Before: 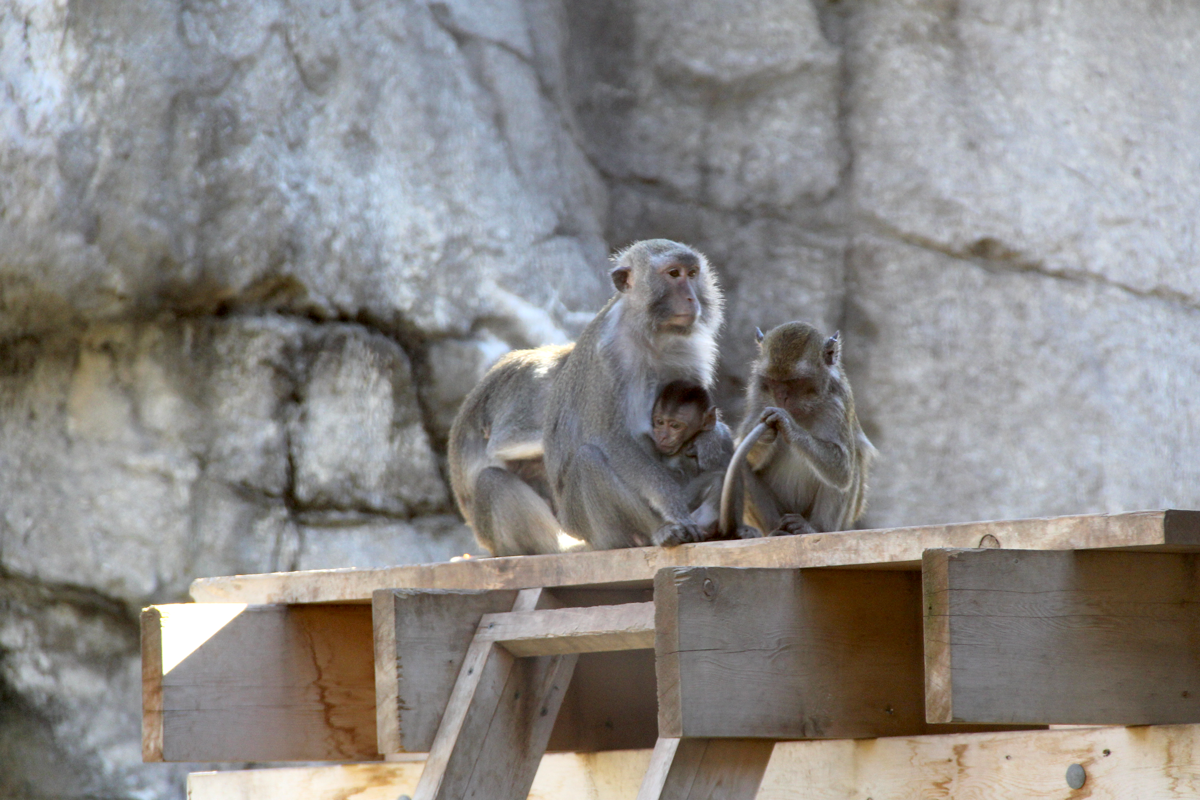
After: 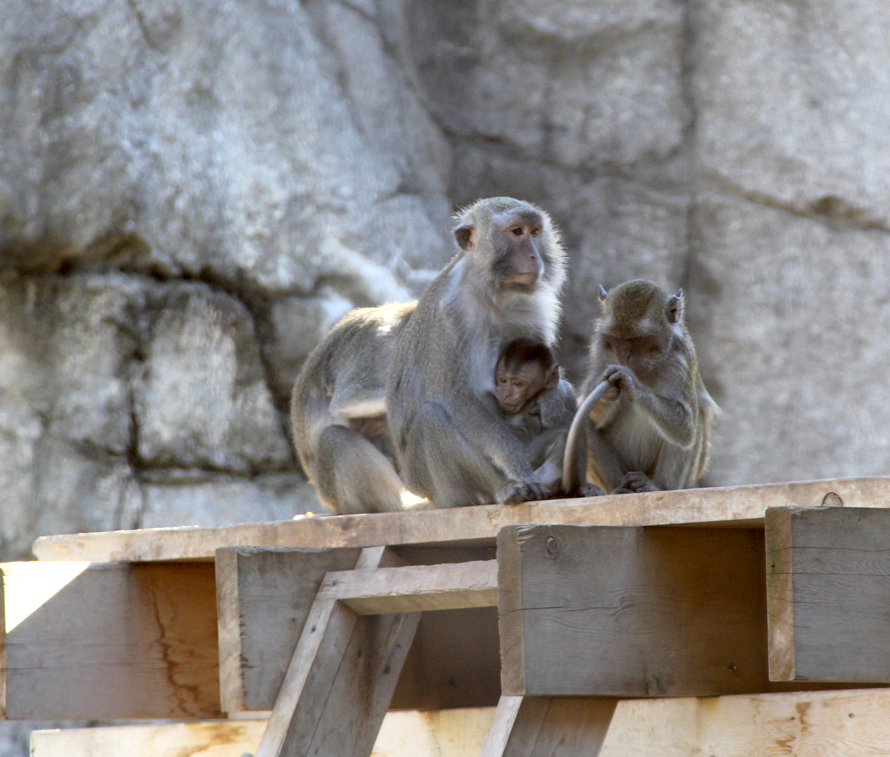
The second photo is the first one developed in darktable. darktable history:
exposure: compensate highlight preservation false
crop and rotate: left 13.15%, top 5.251%, right 12.609%
